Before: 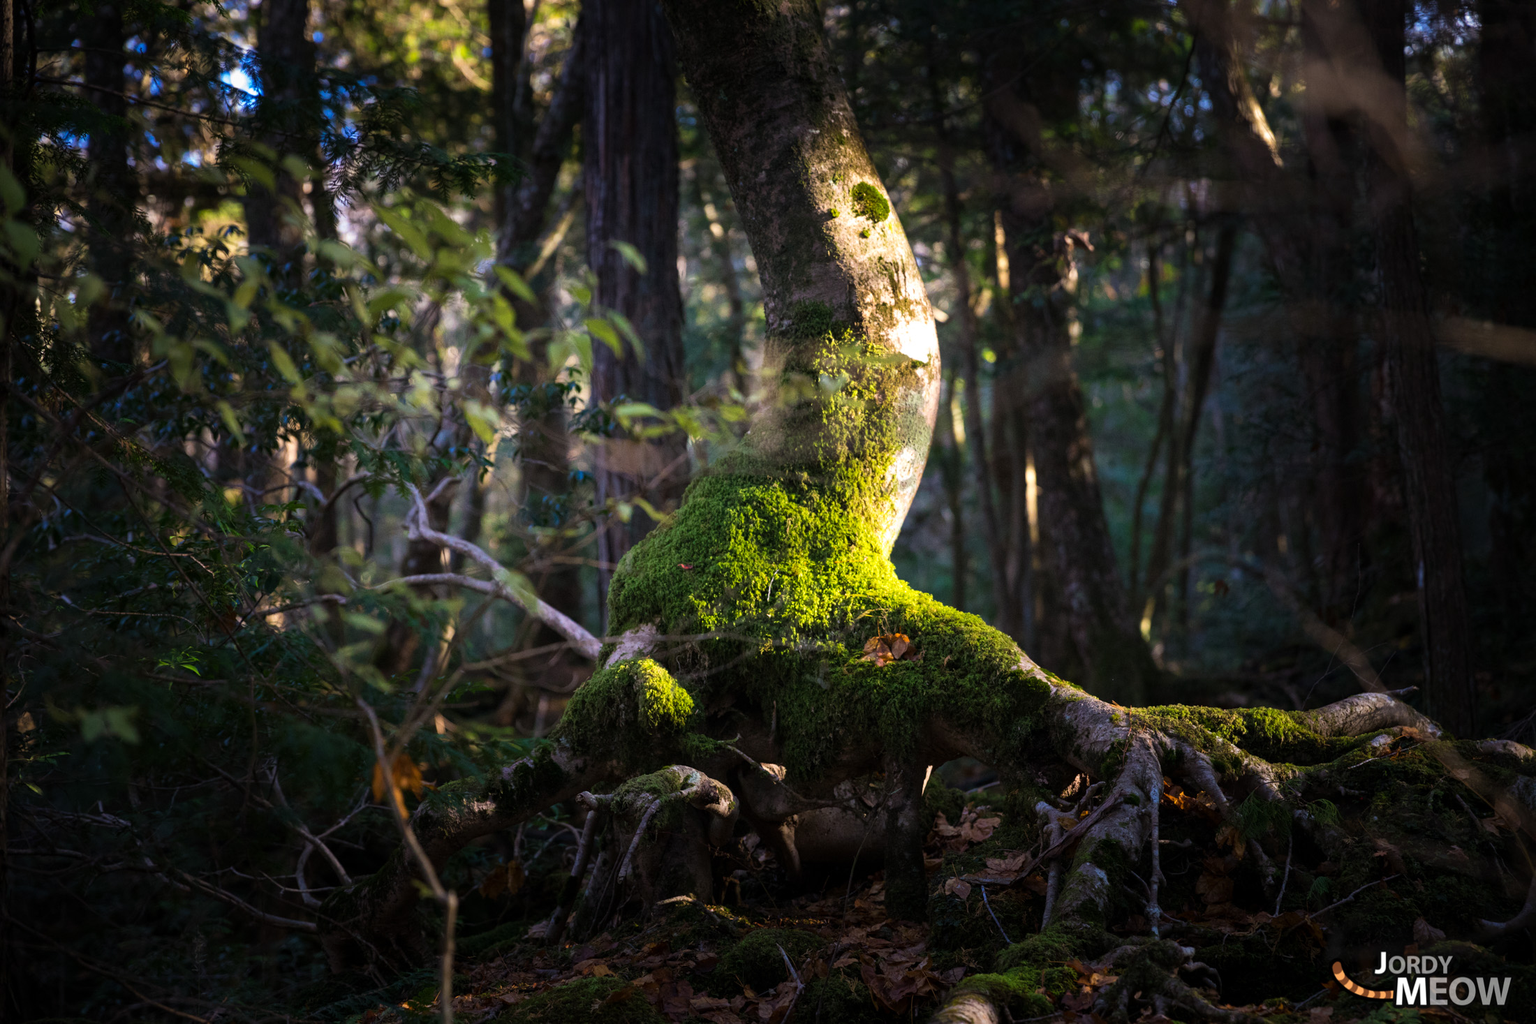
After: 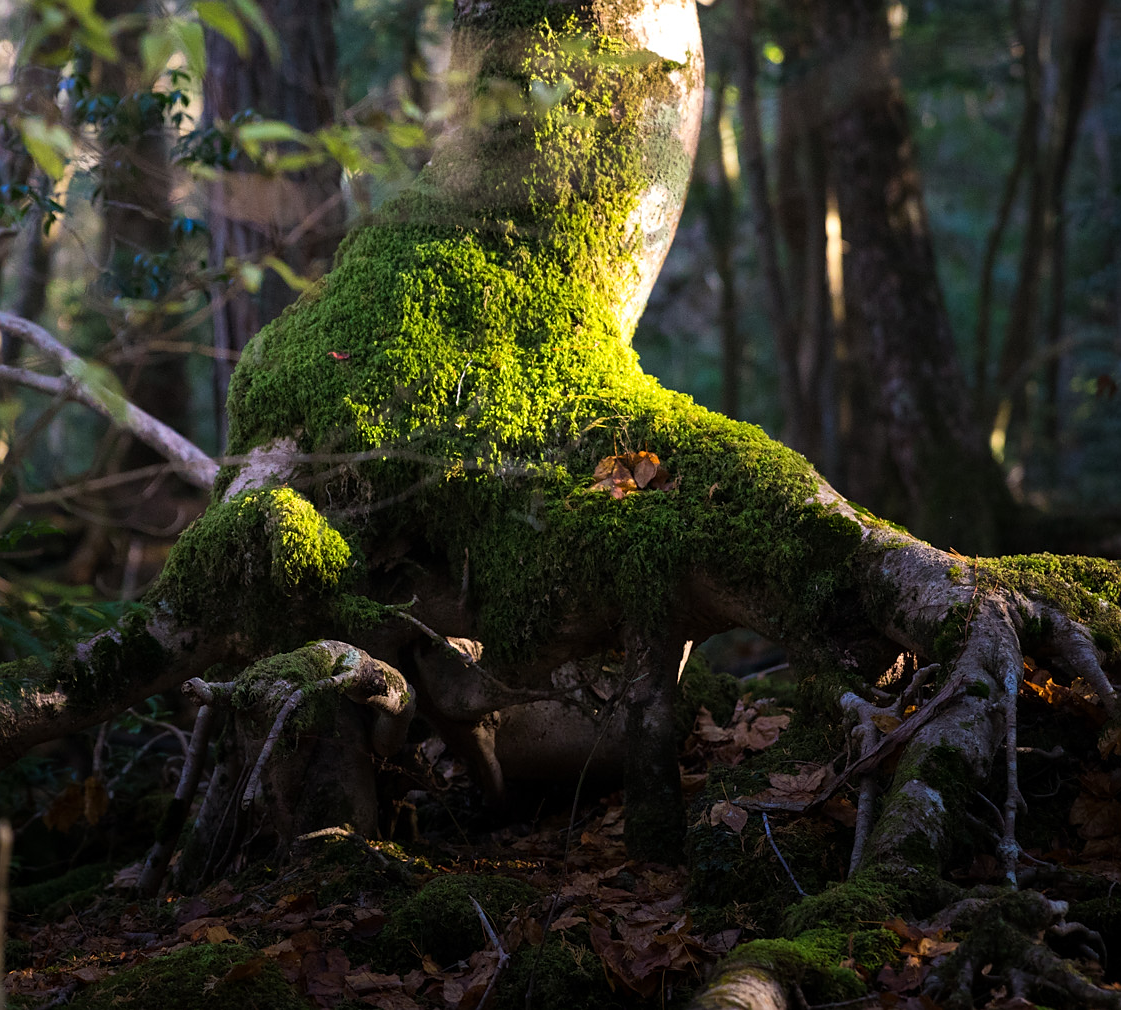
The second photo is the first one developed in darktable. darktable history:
sharpen: radius 0.969, amount 0.604
crop and rotate: left 29.237%, top 31.152%, right 19.807%
